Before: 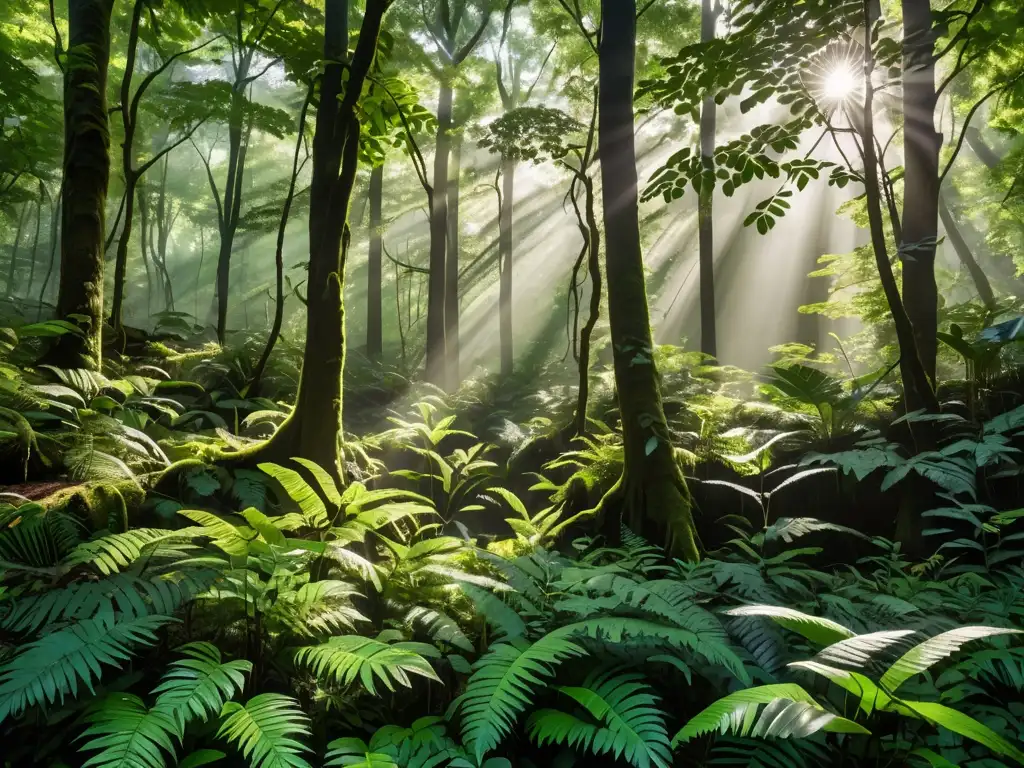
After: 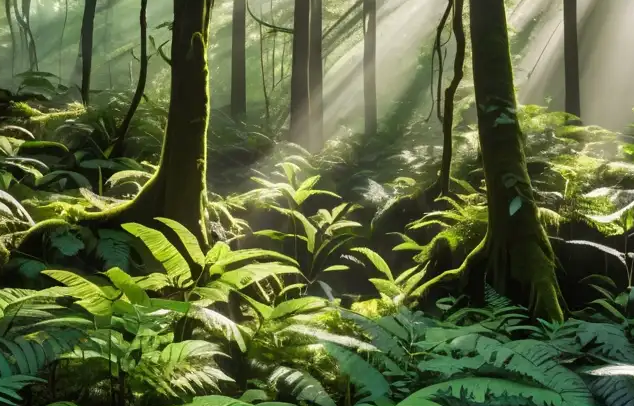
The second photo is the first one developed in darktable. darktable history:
crop: left 13.324%, top 31.359%, right 24.724%, bottom 15.655%
